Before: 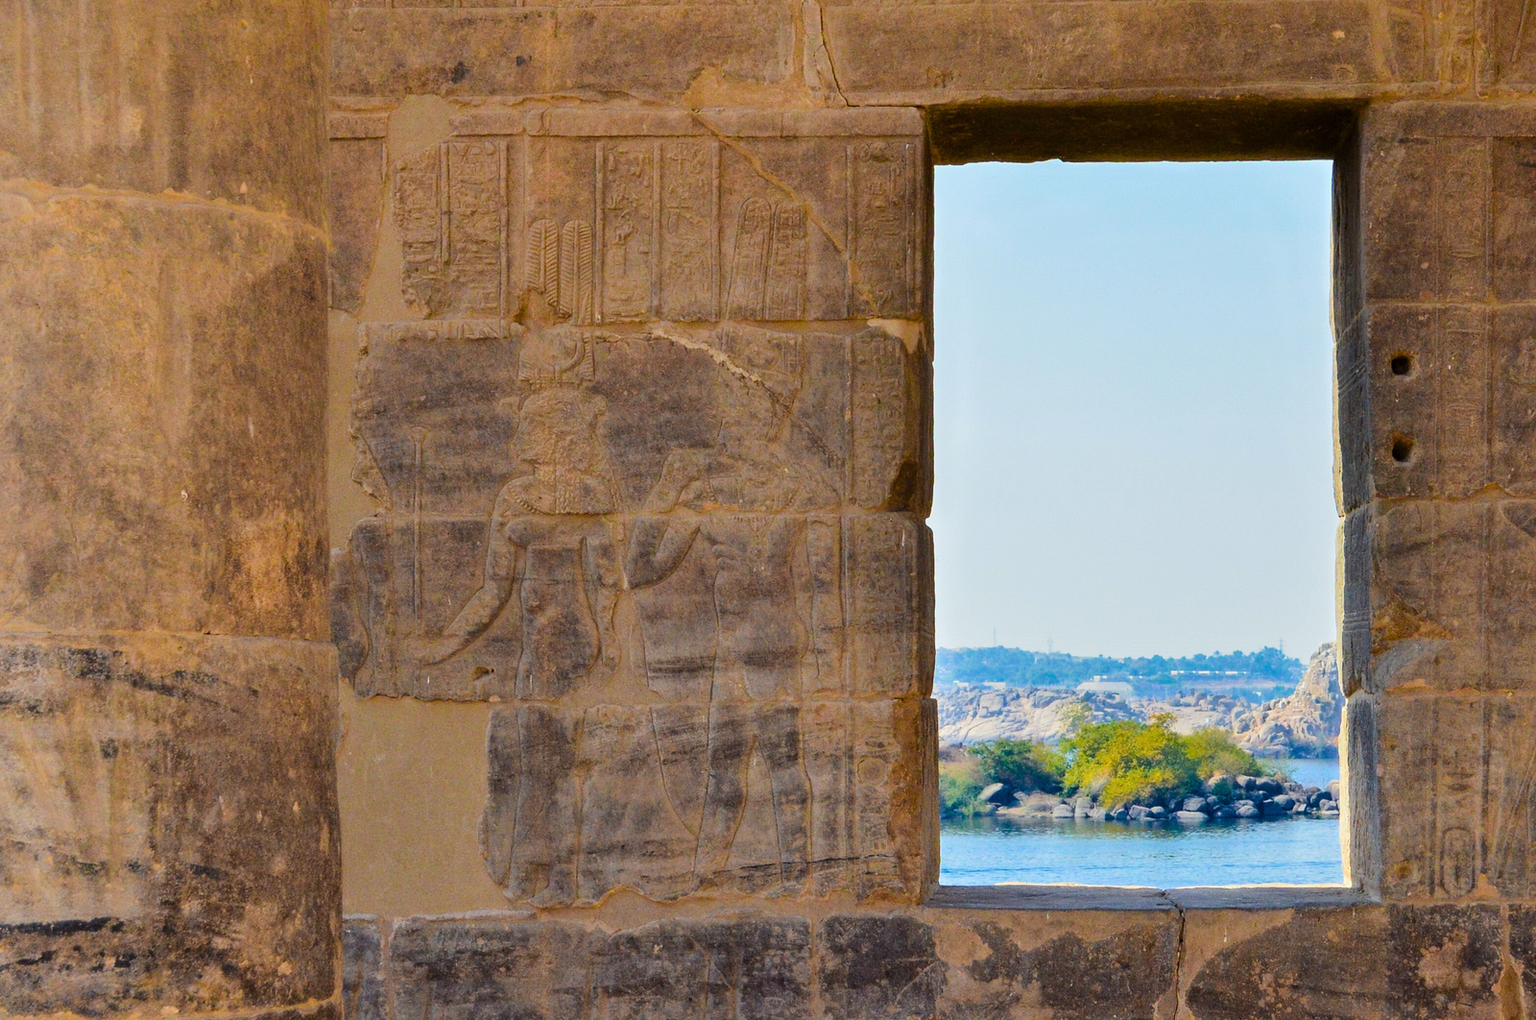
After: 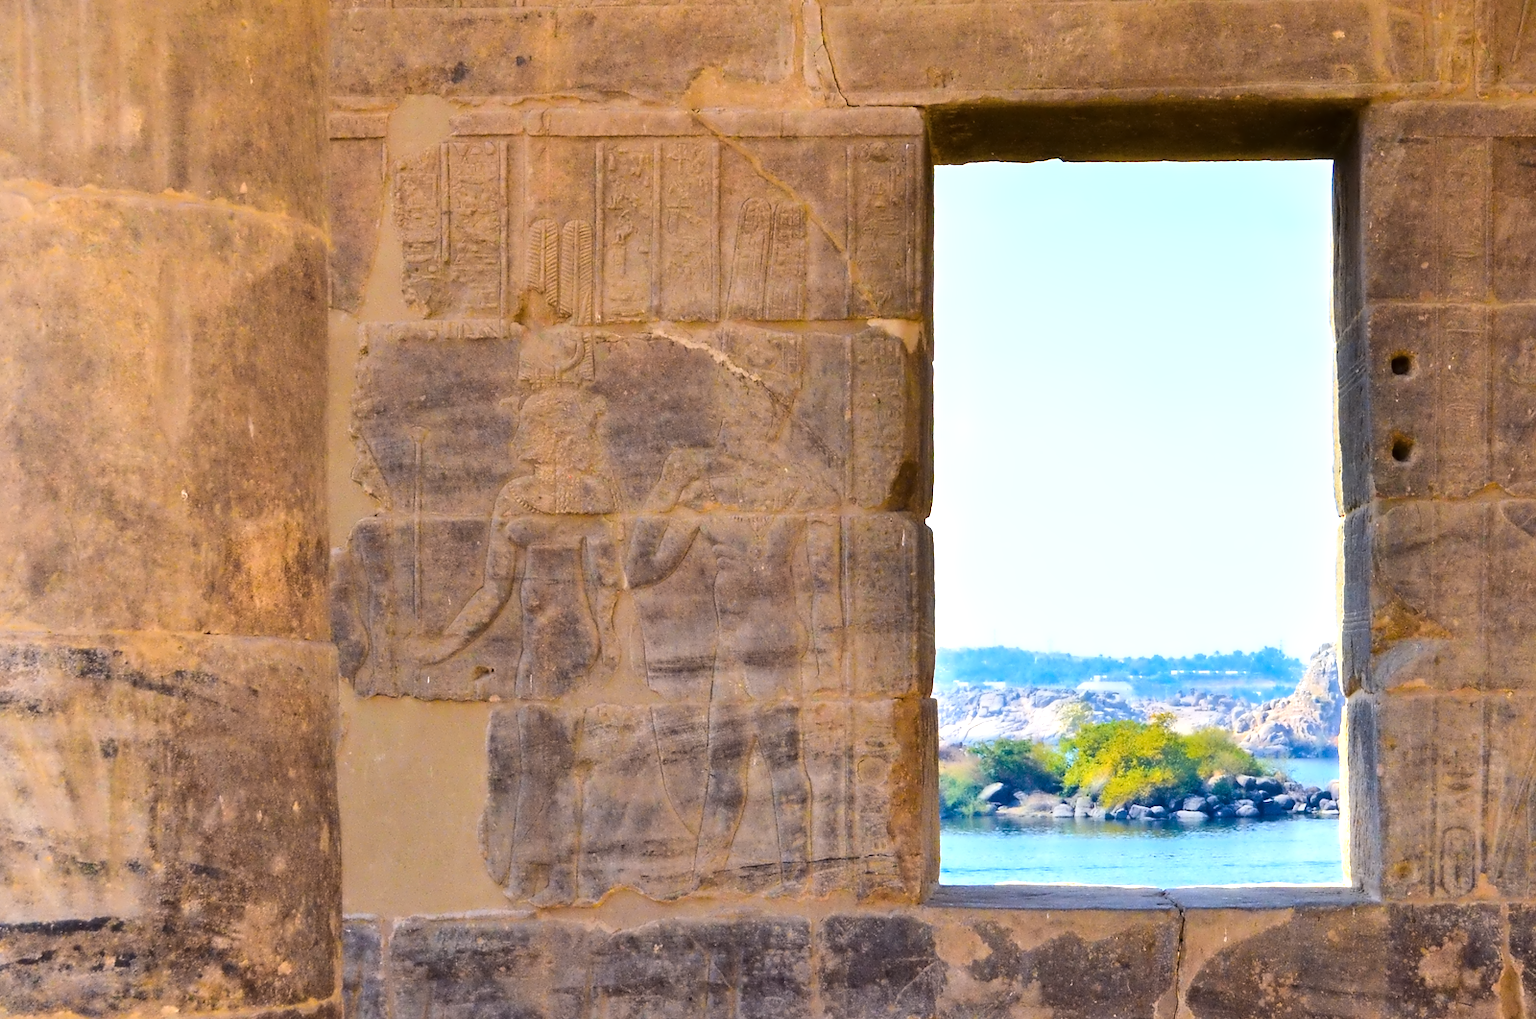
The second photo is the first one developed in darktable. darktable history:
contrast equalizer: y [[0.5 ×6], [0.5 ×6], [0.5 ×6], [0, 0.033, 0.067, 0.1, 0.133, 0.167], [0, 0.05, 0.1, 0.15, 0.2, 0.25]]
color calibration: illuminant as shot in camera, x 0.358, y 0.373, temperature 4628.91 K
exposure: exposure 0.642 EV, compensate highlight preservation false
color correction: highlights a* 0.772, highlights b* 2.74, saturation 1.06
